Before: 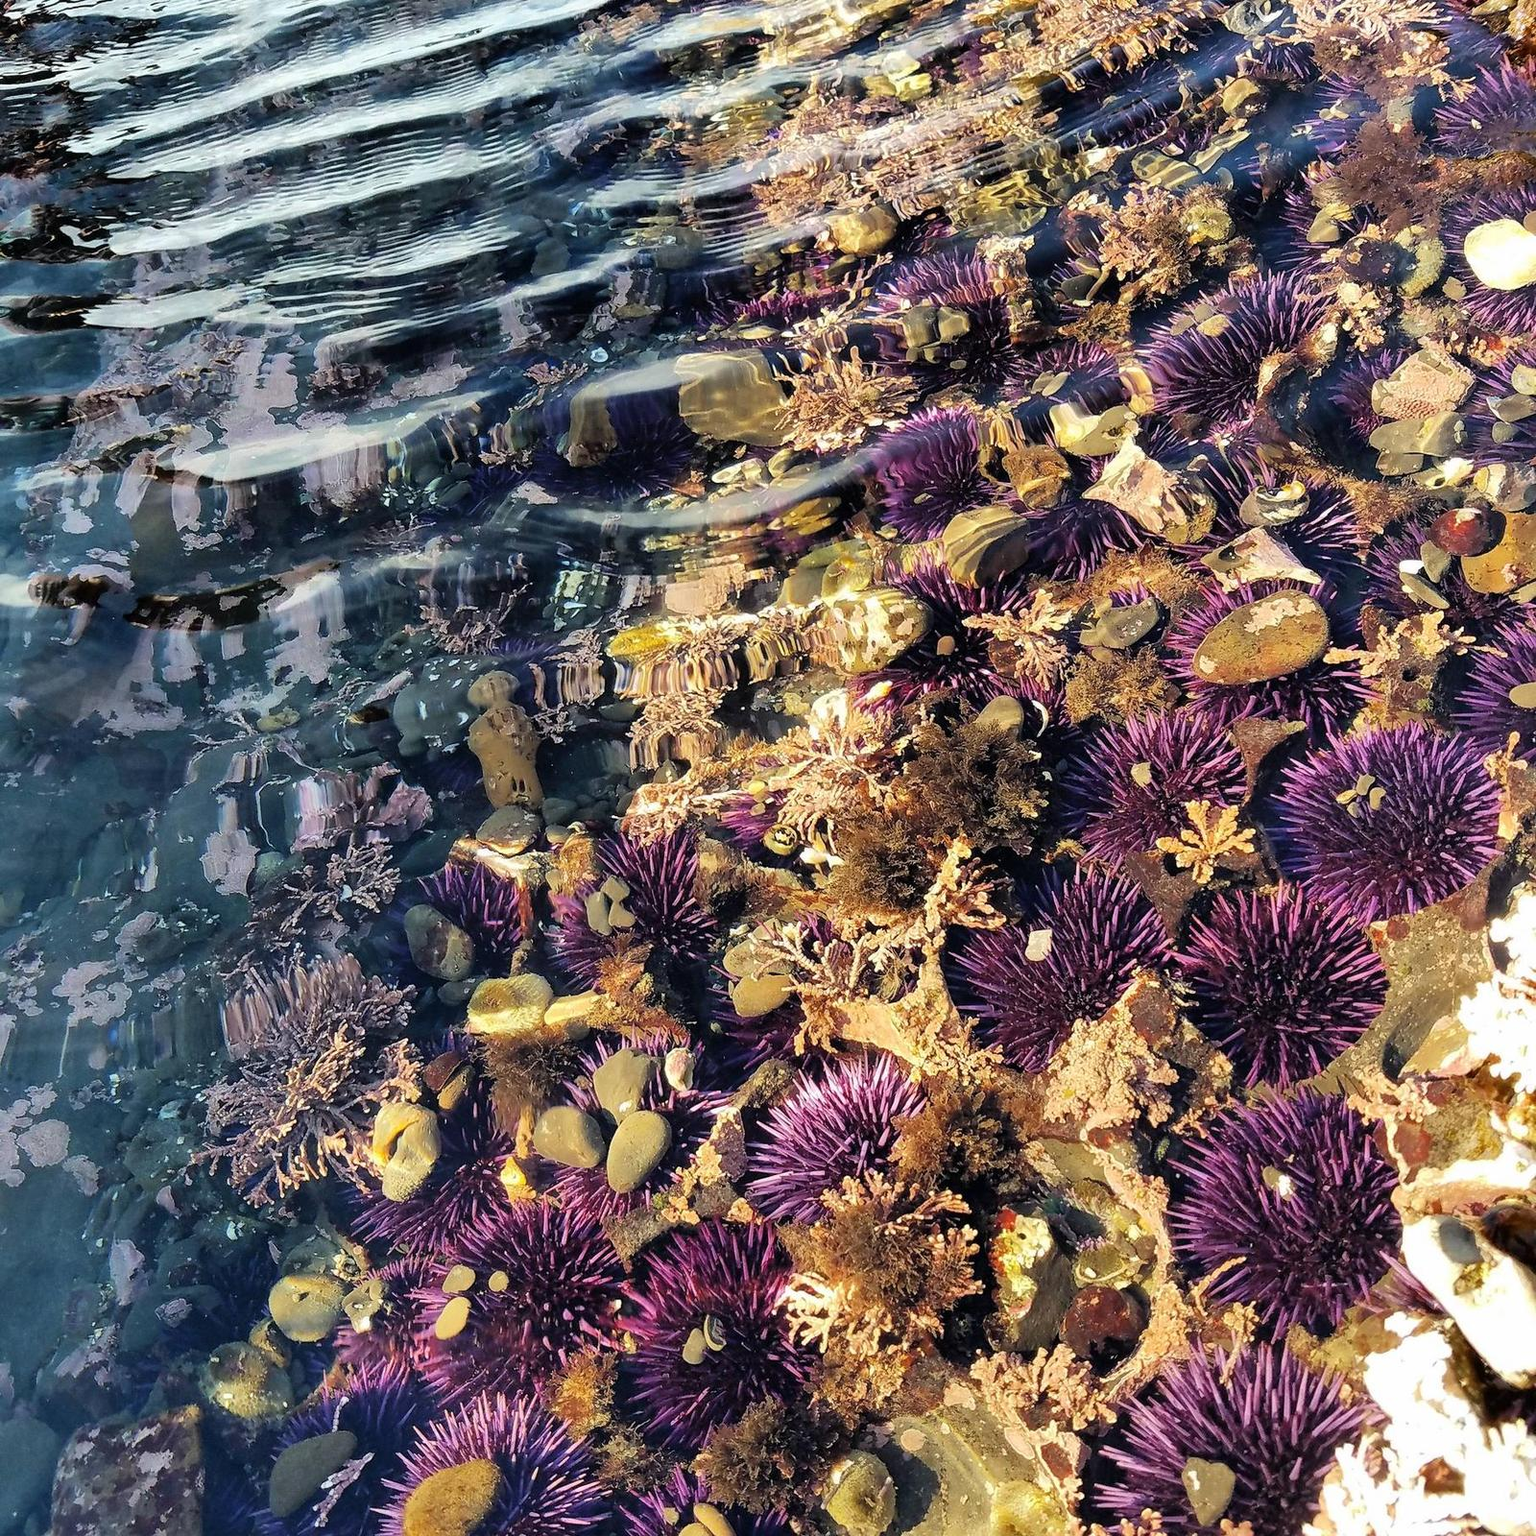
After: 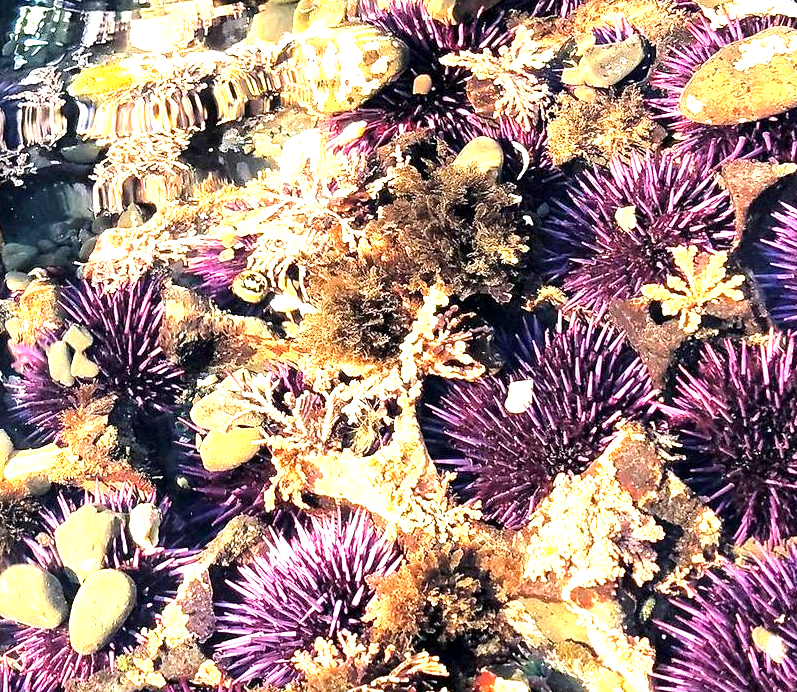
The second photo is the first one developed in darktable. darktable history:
crop: left 35.191%, top 36.758%, right 14.979%, bottom 19.939%
tone equalizer: -8 EV -0.39 EV, -7 EV -0.383 EV, -6 EV -0.314 EV, -5 EV -0.257 EV, -3 EV 0.219 EV, -2 EV 0.334 EV, -1 EV 0.368 EV, +0 EV 0.402 EV, edges refinement/feathering 500, mask exposure compensation -1.57 EV, preserve details no
exposure: black level correction 0.001, exposure 1.319 EV, compensate highlight preservation false
